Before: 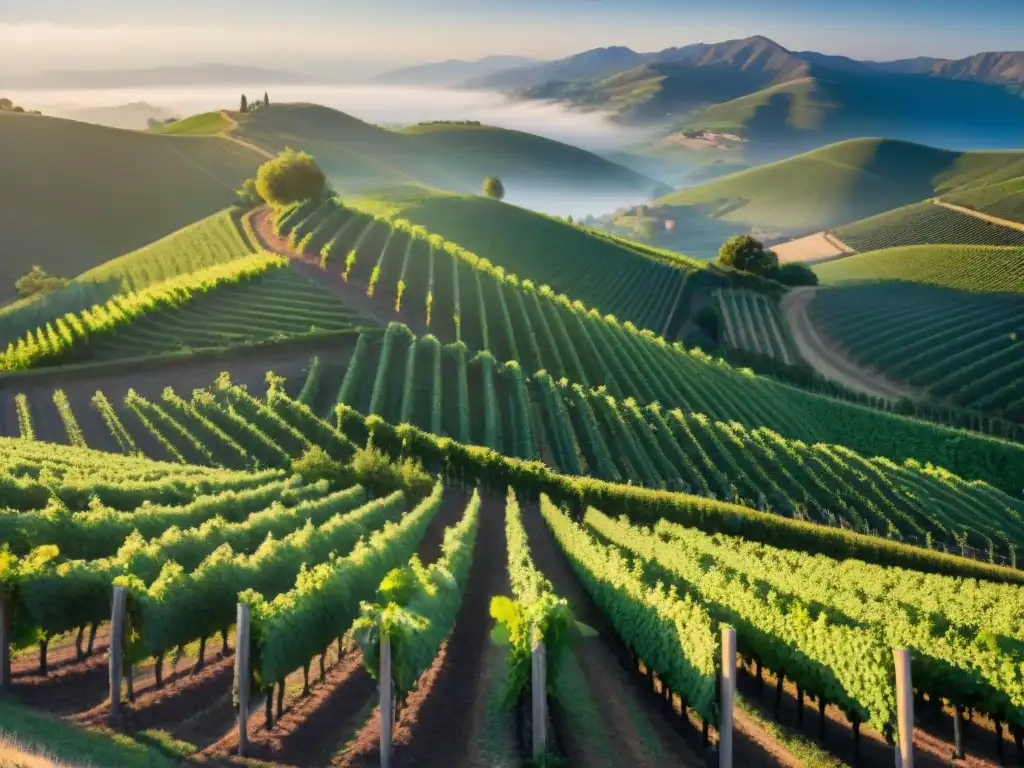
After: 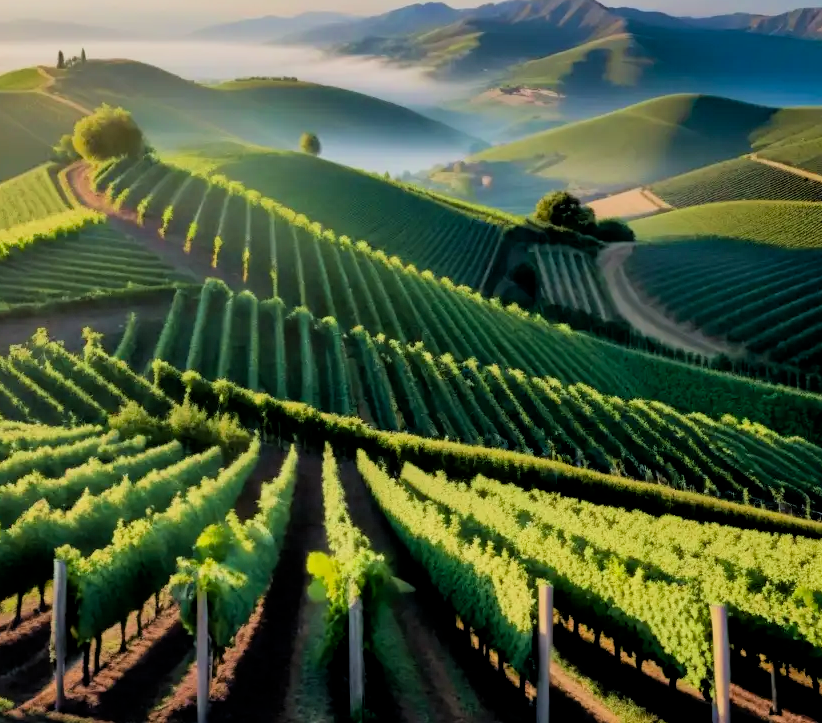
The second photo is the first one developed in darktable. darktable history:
exposure: black level correction 0.009, exposure 0.015 EV, compensate highlight preservation false
crop and rotate: left 17.954%, top 5.769%, right 1.72%
filmic rgb: black relative exposure -7.75 EV, white relative exposure 4.39 EV, target black luminance 0%, hardness 3.76, latitude 50.62%, contrast 1.072, highlights saturation mix 9.28%, shadows ↔ highlights balance -0.232%
velvia: strength 24.46%
